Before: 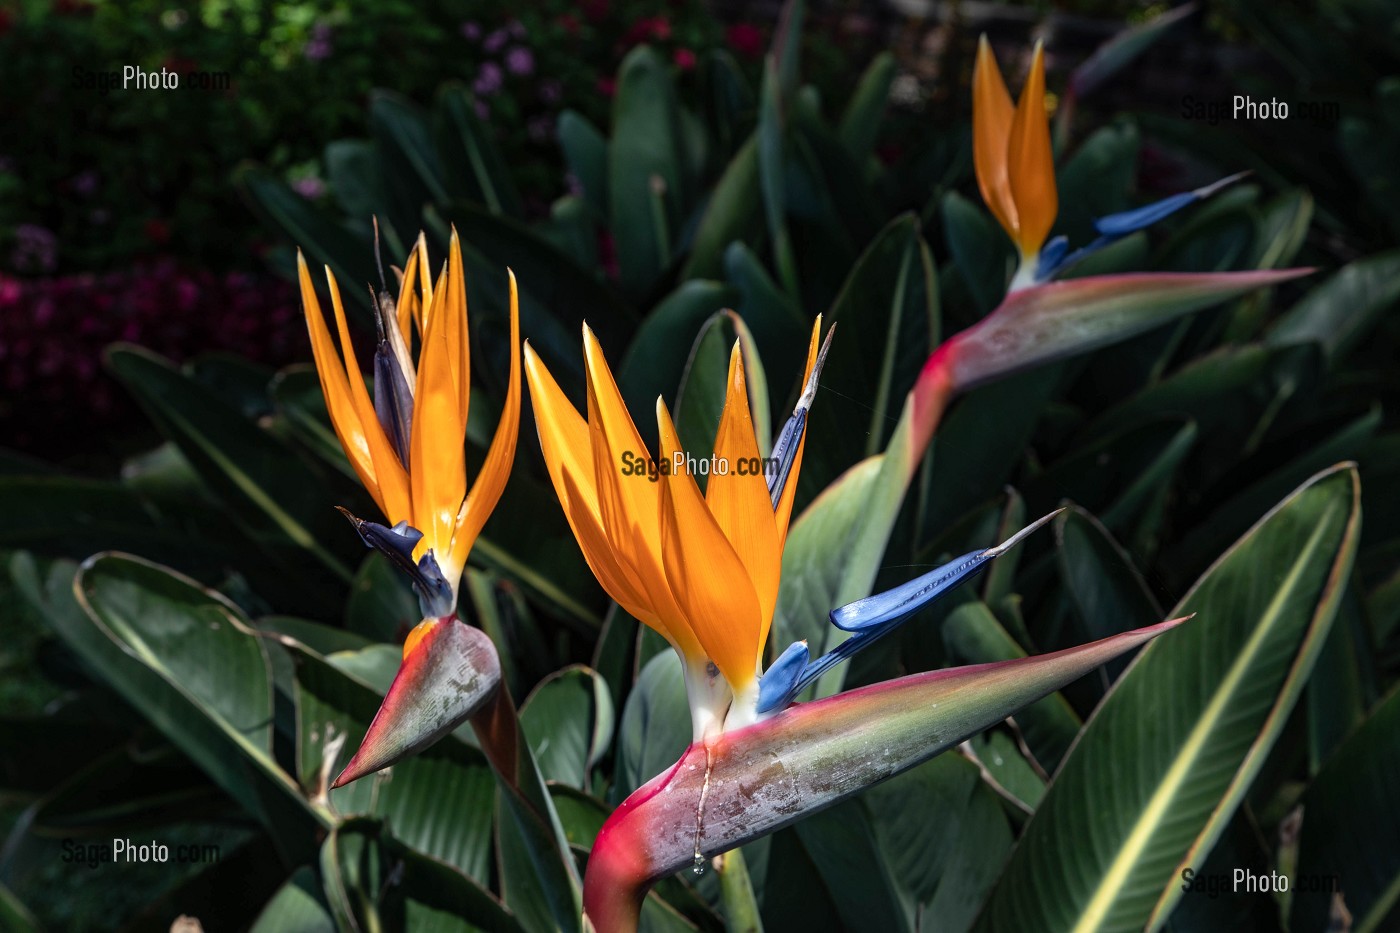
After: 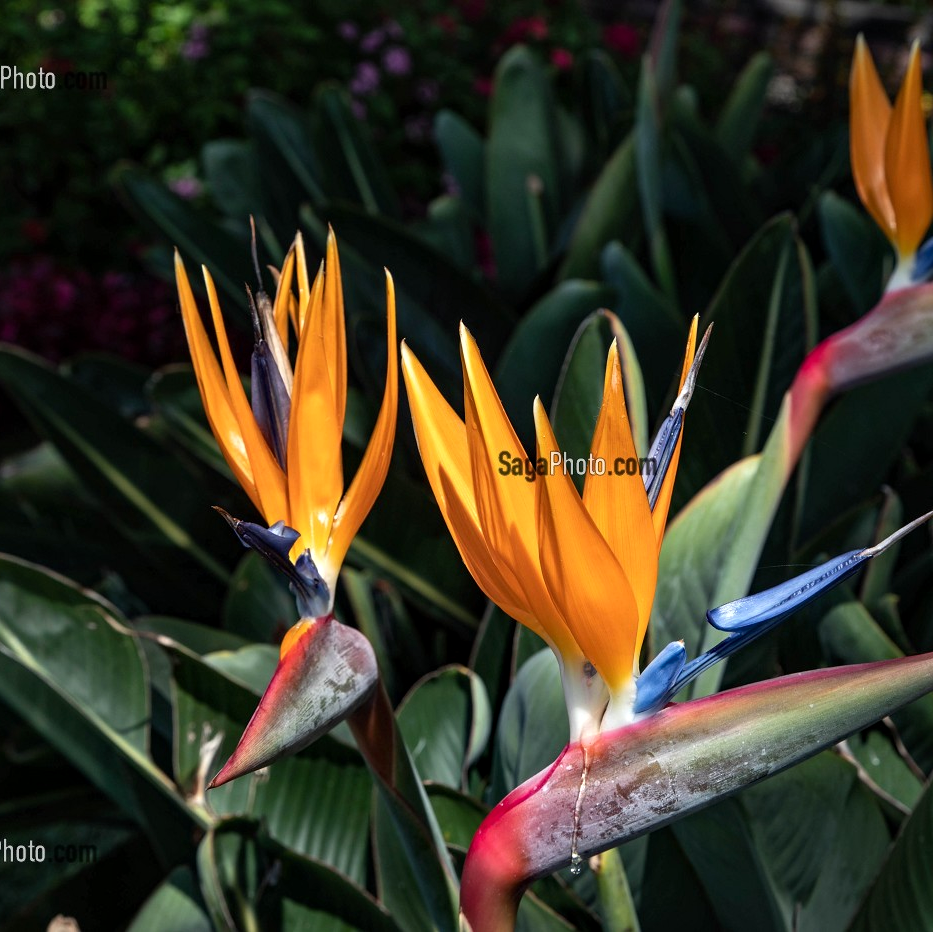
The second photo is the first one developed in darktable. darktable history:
crop and rotate: left 8.786%, right 24.548%
contrast equalizer: octaves 7, y [[0.6 ×6], [0.55 ×6], [0 ×6], [0 ×6], [0 ×6]], mix 0.15
